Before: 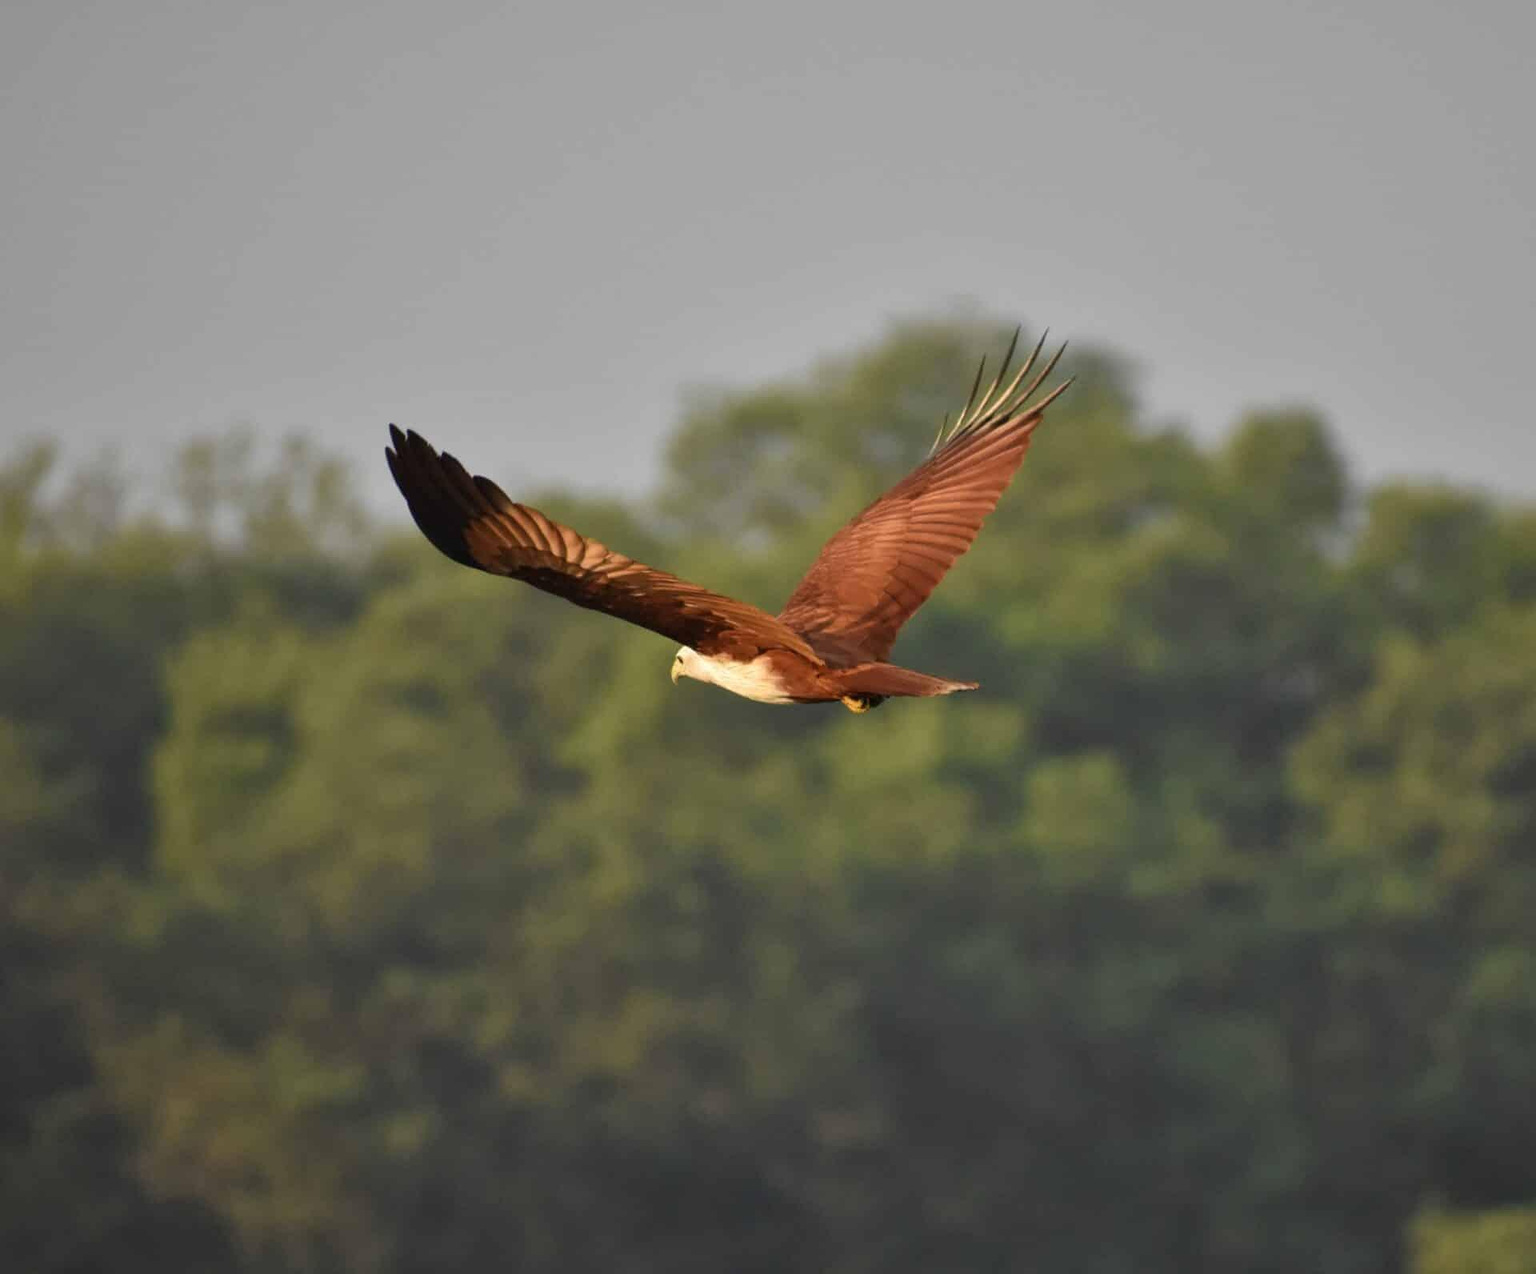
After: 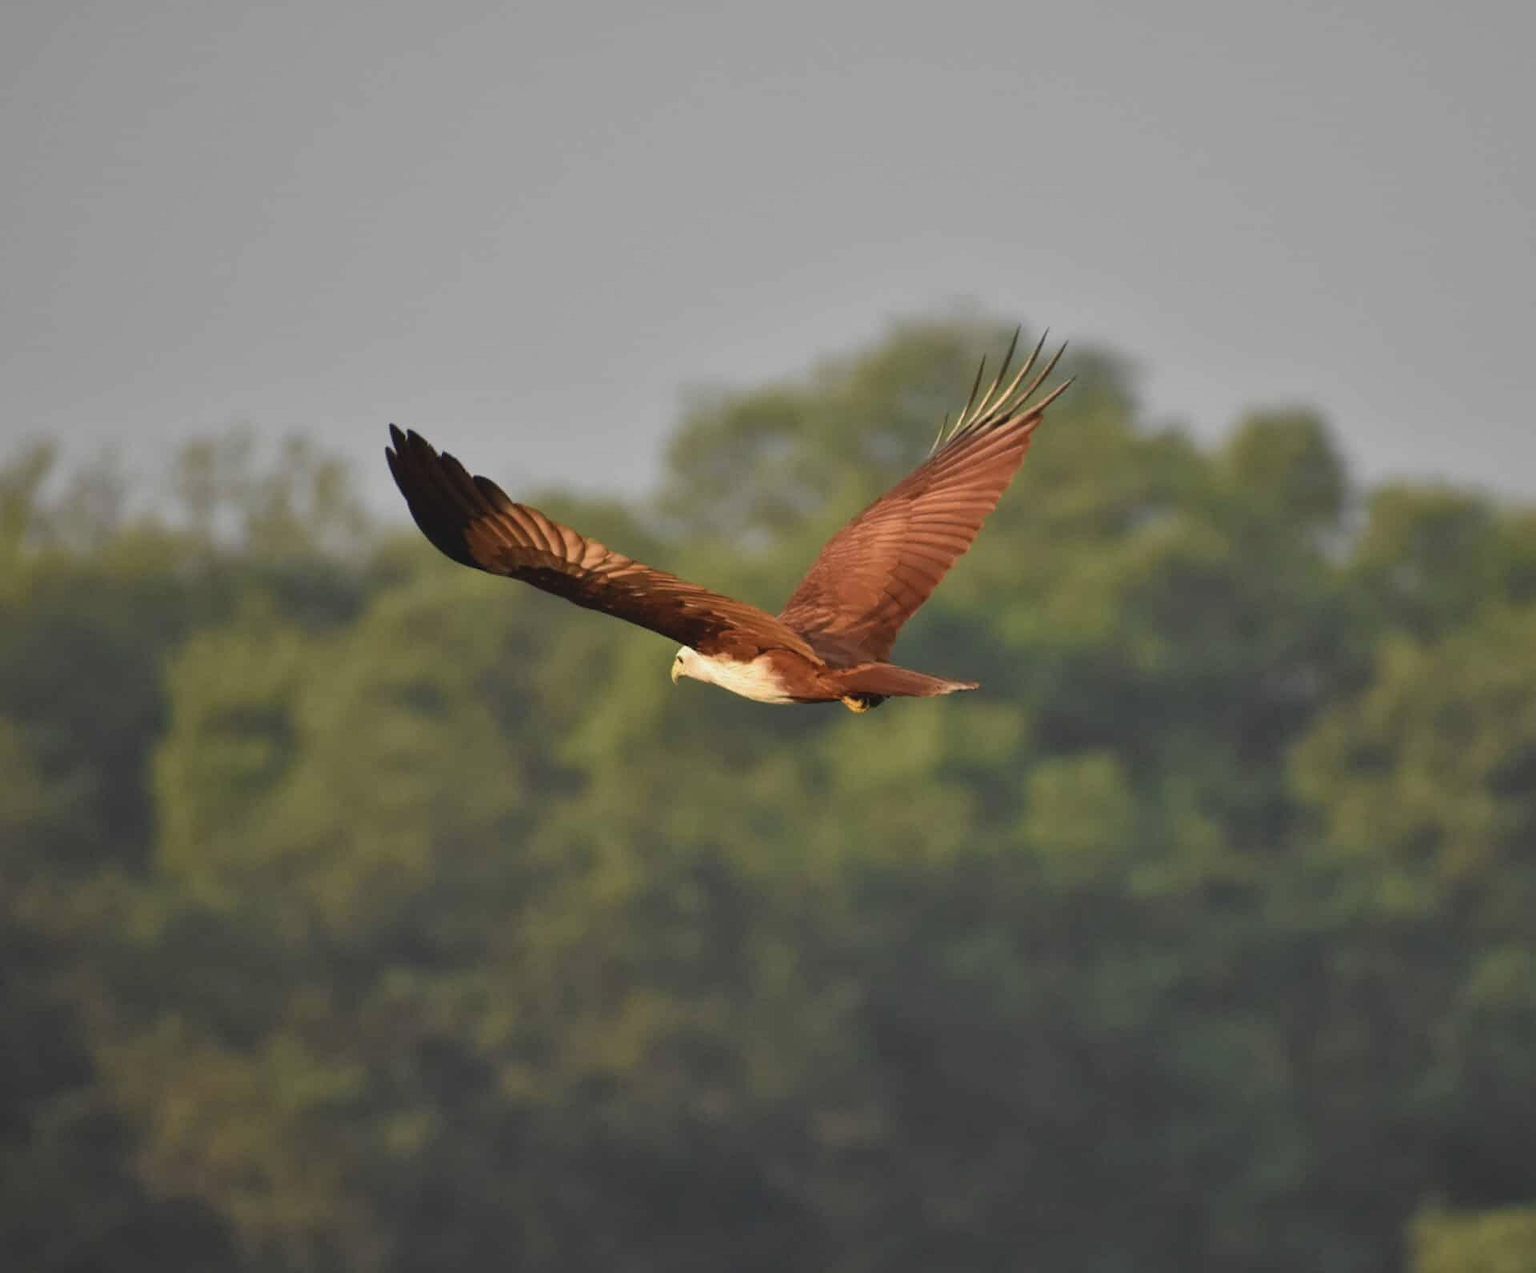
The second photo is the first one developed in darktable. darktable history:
contrast brightness saturation: contrast -0.092, saturation -0.092
